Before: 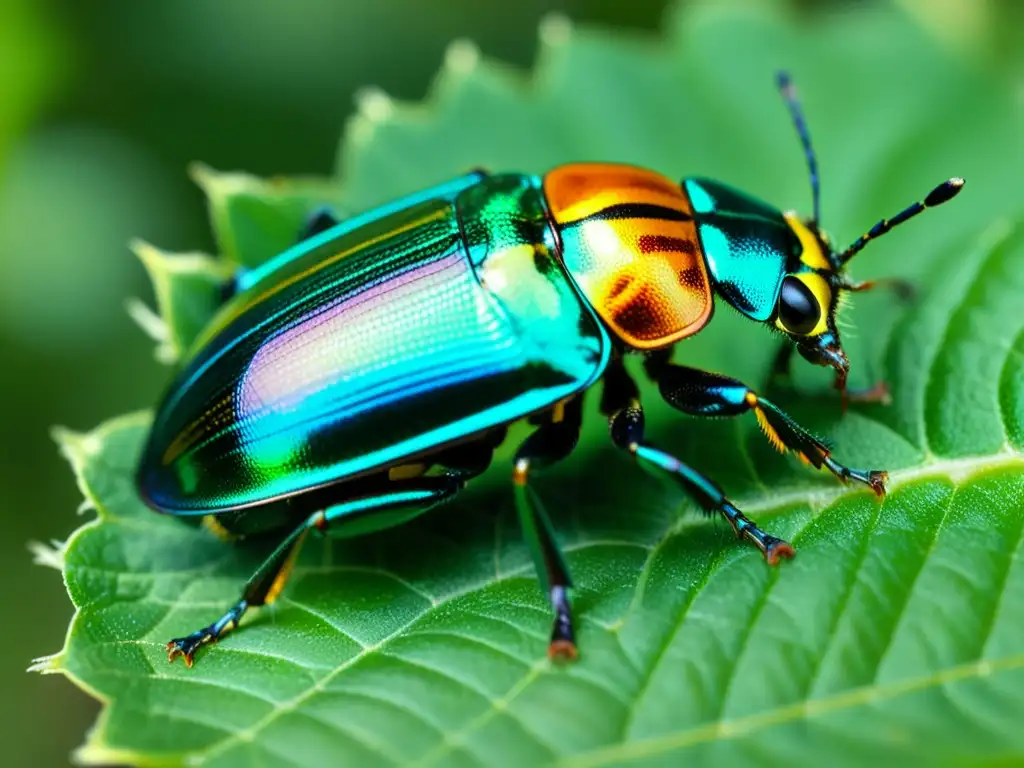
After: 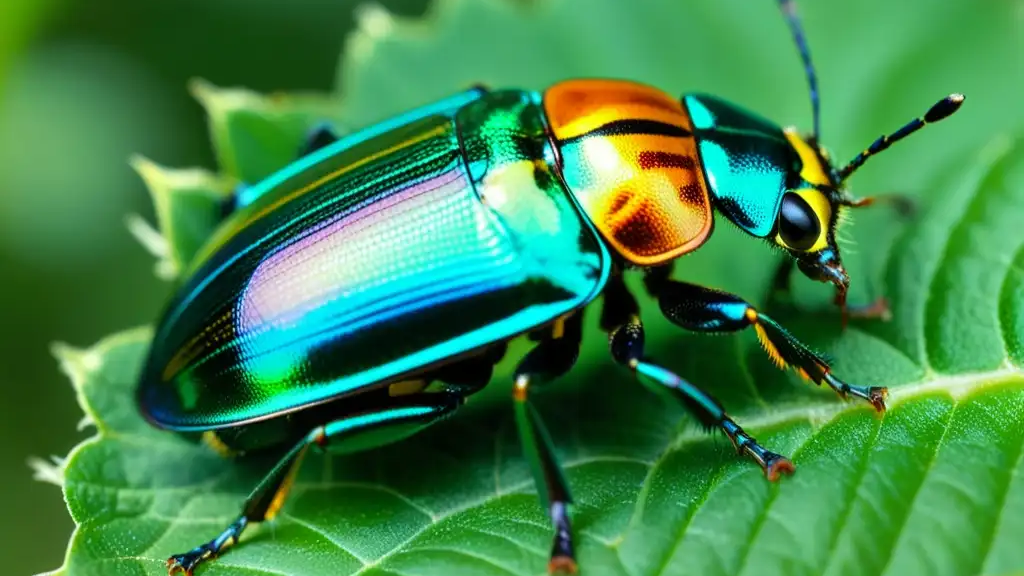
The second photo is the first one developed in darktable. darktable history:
crop: top 11.016%, bottom 13.945%
